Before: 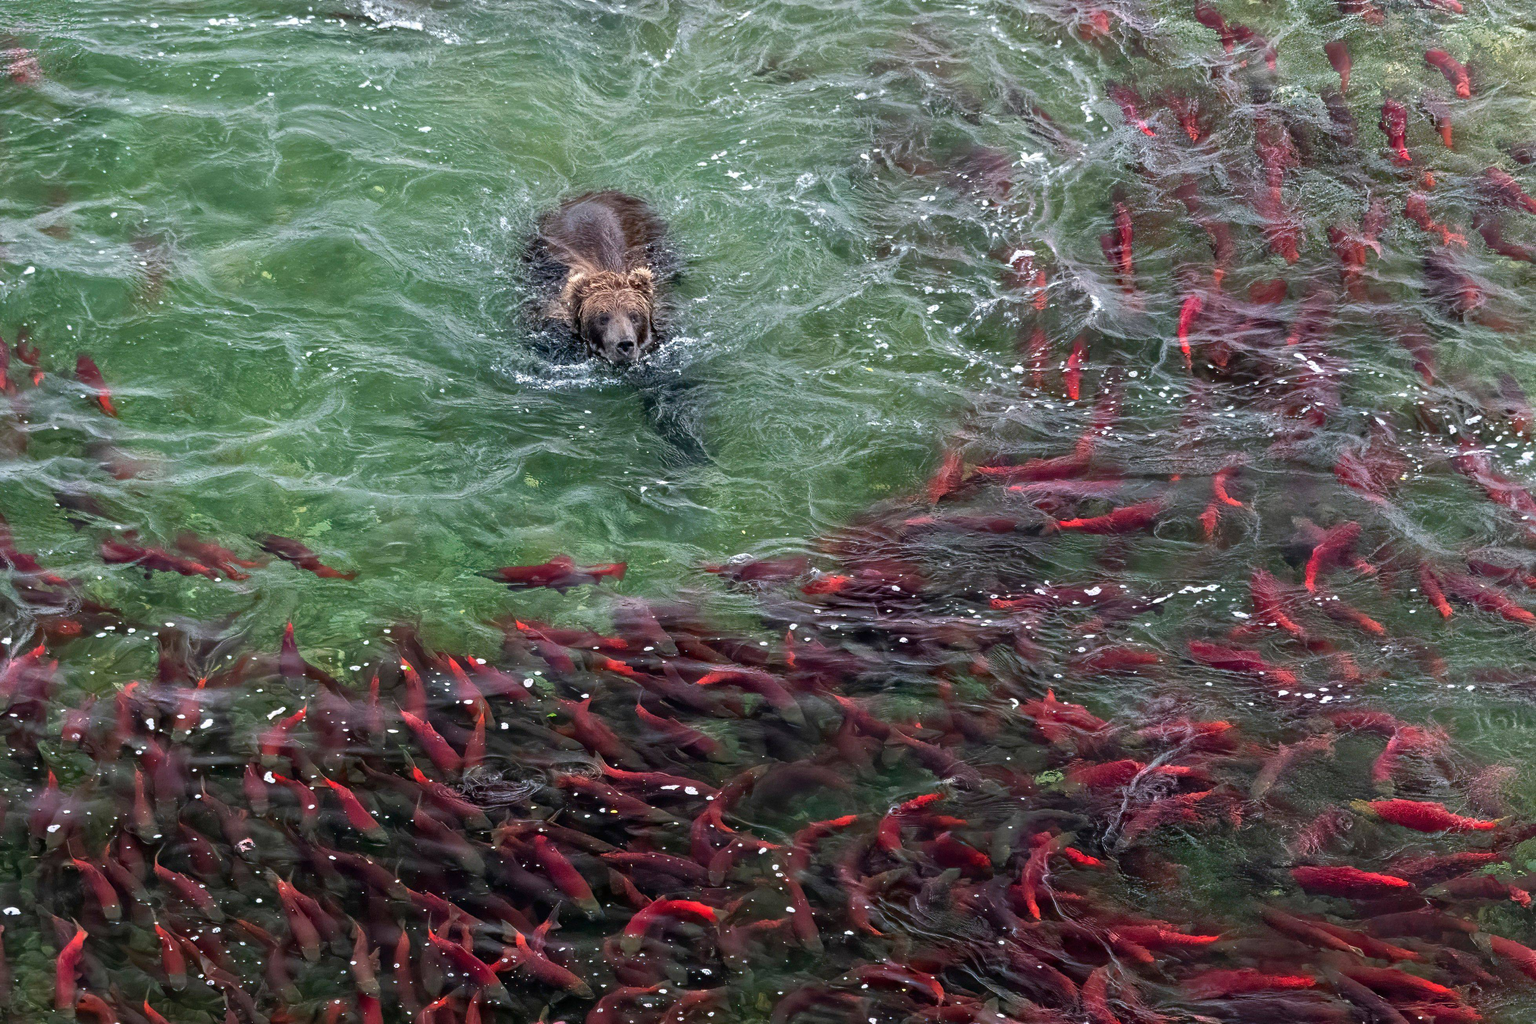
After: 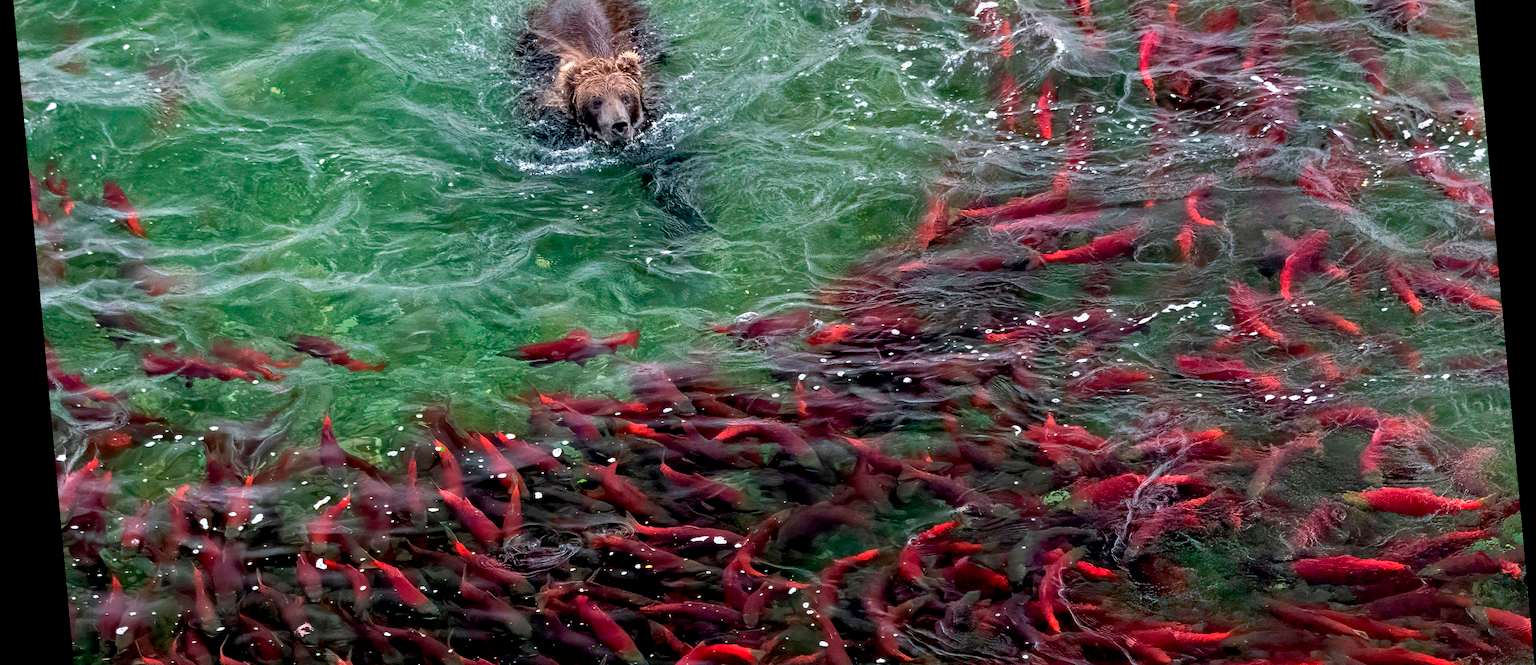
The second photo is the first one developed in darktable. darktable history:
rotate and perspective: rotation -5.2°, automatic cropping off
exposure: black level correction 0.009, exposure 0.119 EV, compensate highlight preservation false
crop and rotate: top 25.357%, bottom 13.942%
